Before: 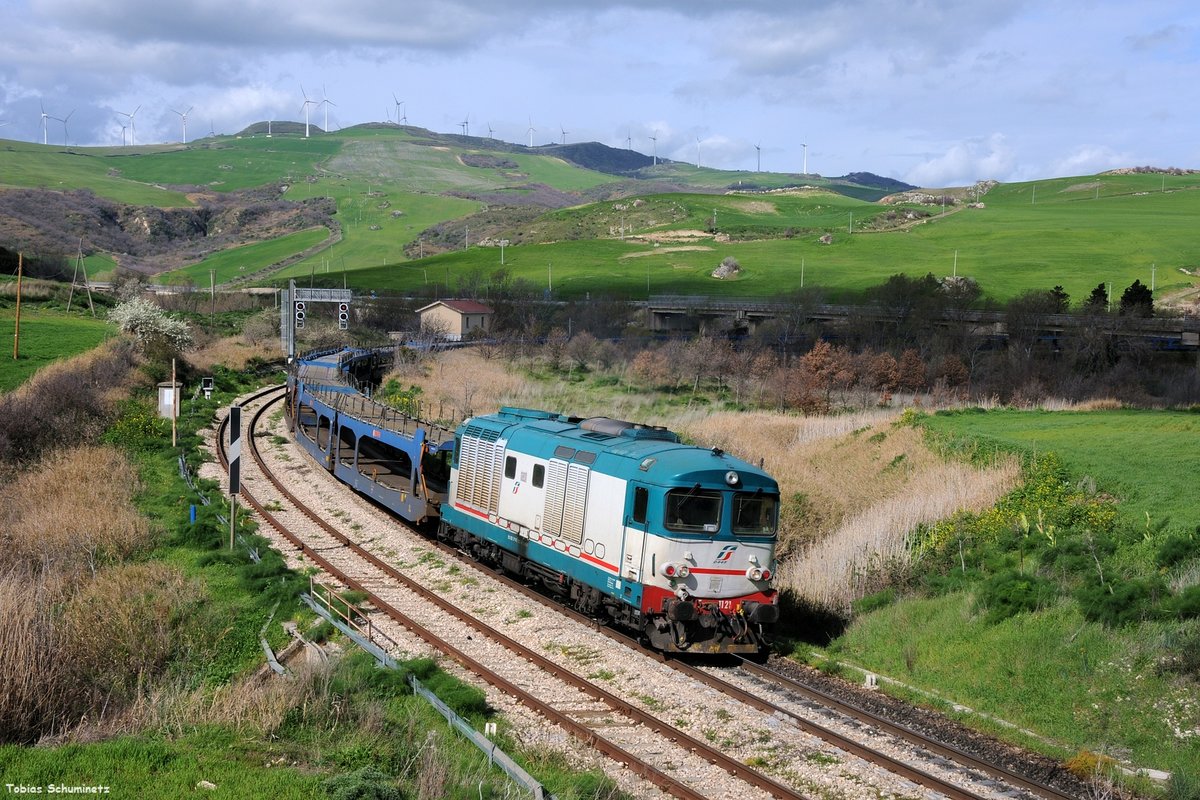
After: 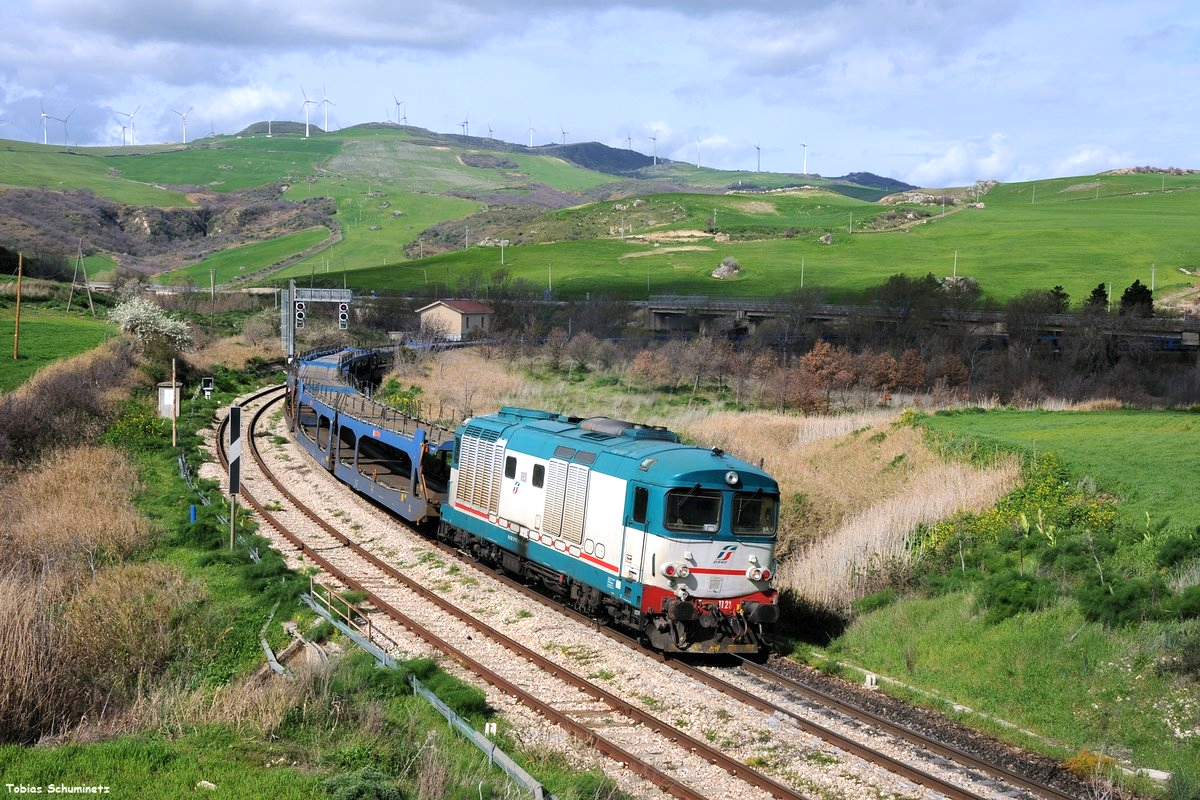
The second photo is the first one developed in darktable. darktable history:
exposure: black level correction 0, exposure 0.302 EV, compensate highlight preservation false
